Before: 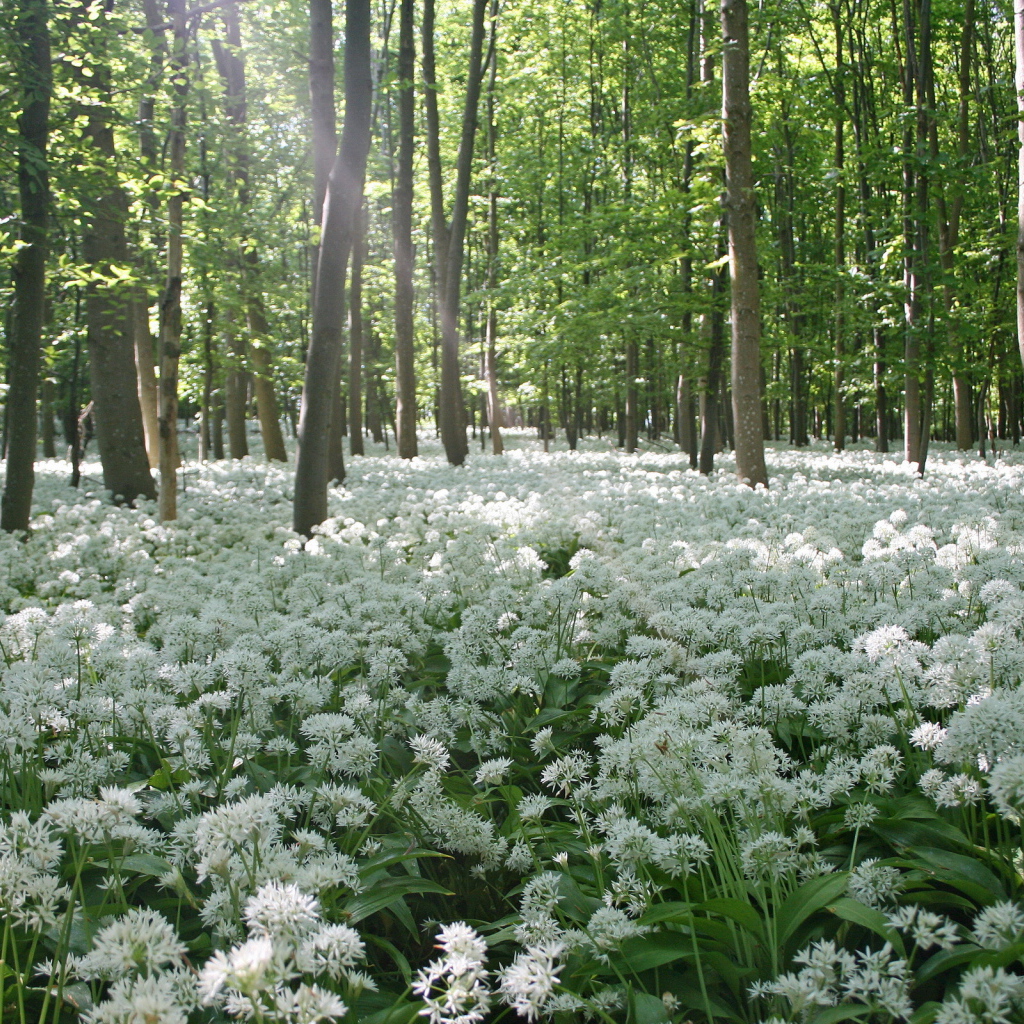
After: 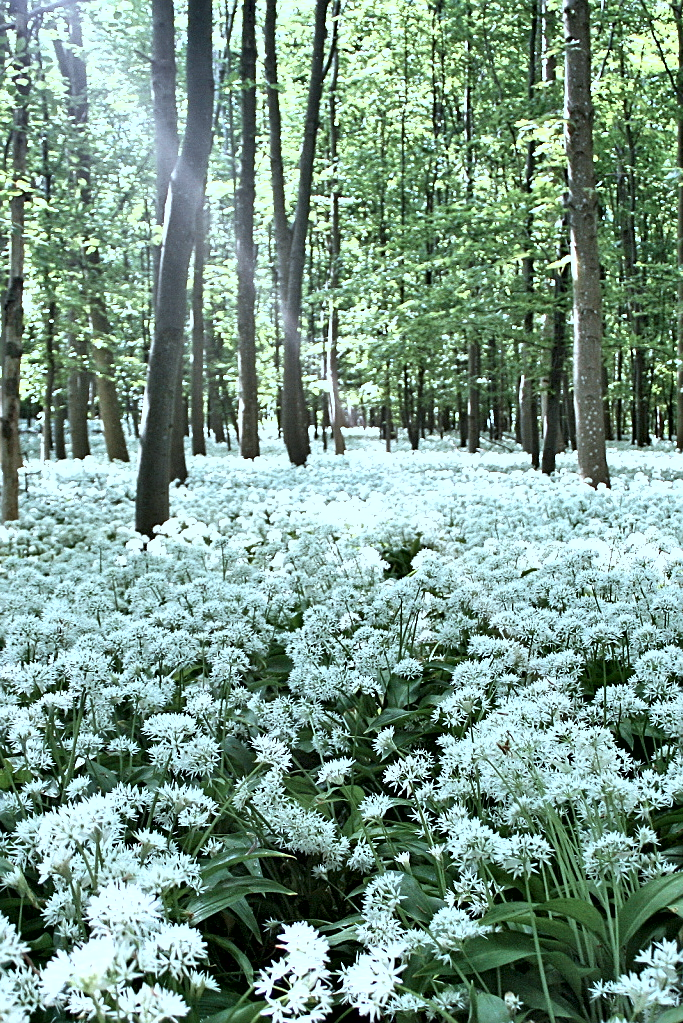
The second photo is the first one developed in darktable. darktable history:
sharpen: on, module defaults
crop and rotate: left 15.525%, right 17.73%
shadows and highlights: shadows 59.15, soften with gaussian
exposure: black level correction 0, exposure 0.699 EV, compensate exposure bias true, compensate highlight preservation false
color correction: highlights a* -12.44, highlights b* -17.93, saturation 0.701
contrast equalizer: octaves 7, y [[0.6 ×6], [0.55 ×6], [0 ×6], [0 ×6], [0 ×6]]
